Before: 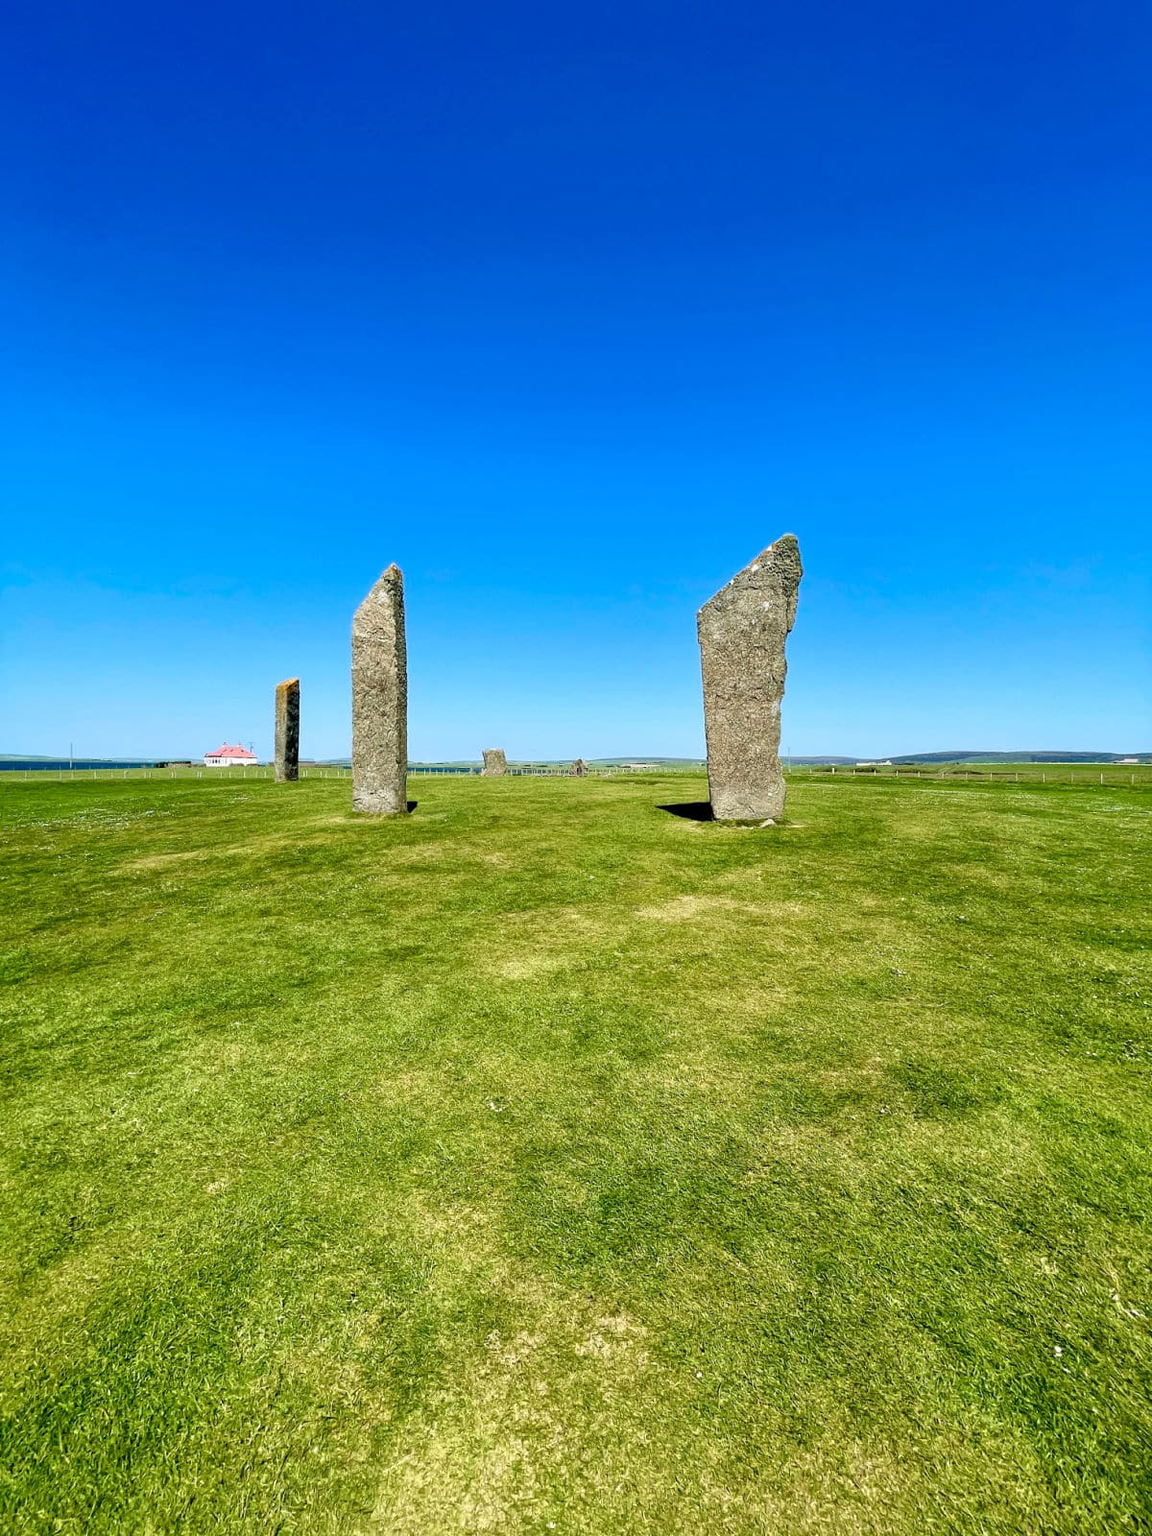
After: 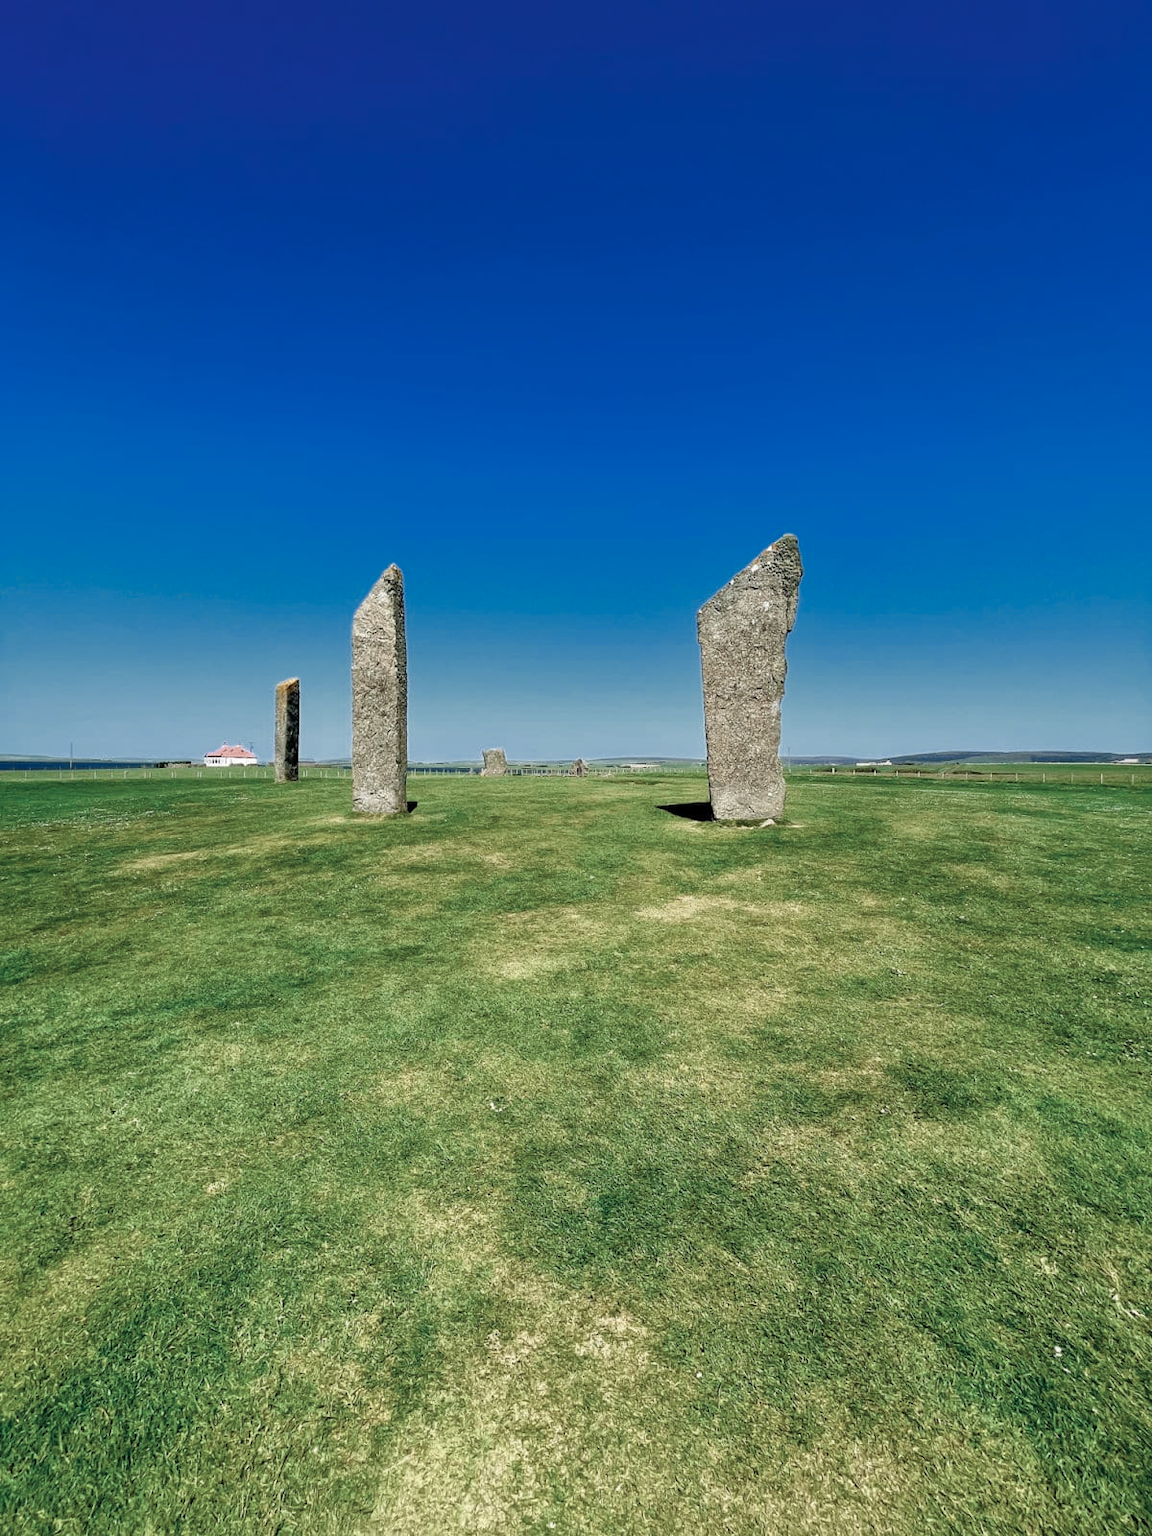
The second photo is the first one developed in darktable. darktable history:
color zones: curves: ch0 [(0, 0.5) (0.125, 0.4) (0.25, 0.5) (0.375, 0.4) (0.5, 0.4) (0.625, 0.35) (0.75, 0.35) (0.875, 0.5)]; ch1 [(0, 0.35) (0.125, 0.45) (0.25, 0.35) (0.375, 0.35) (0.5, 0.35) (0.625, 0.35) (0.75, 0.45) (0.875, 0.35)]; ch2 [(0, 0.6) (0.125, 0.5) (0.25, 0.5) (0.375, 0.6) (0.5, 0.6) (0.625, 0.5) (0.75, 0.5) (0.875, 0.5)], mix 30.6%
